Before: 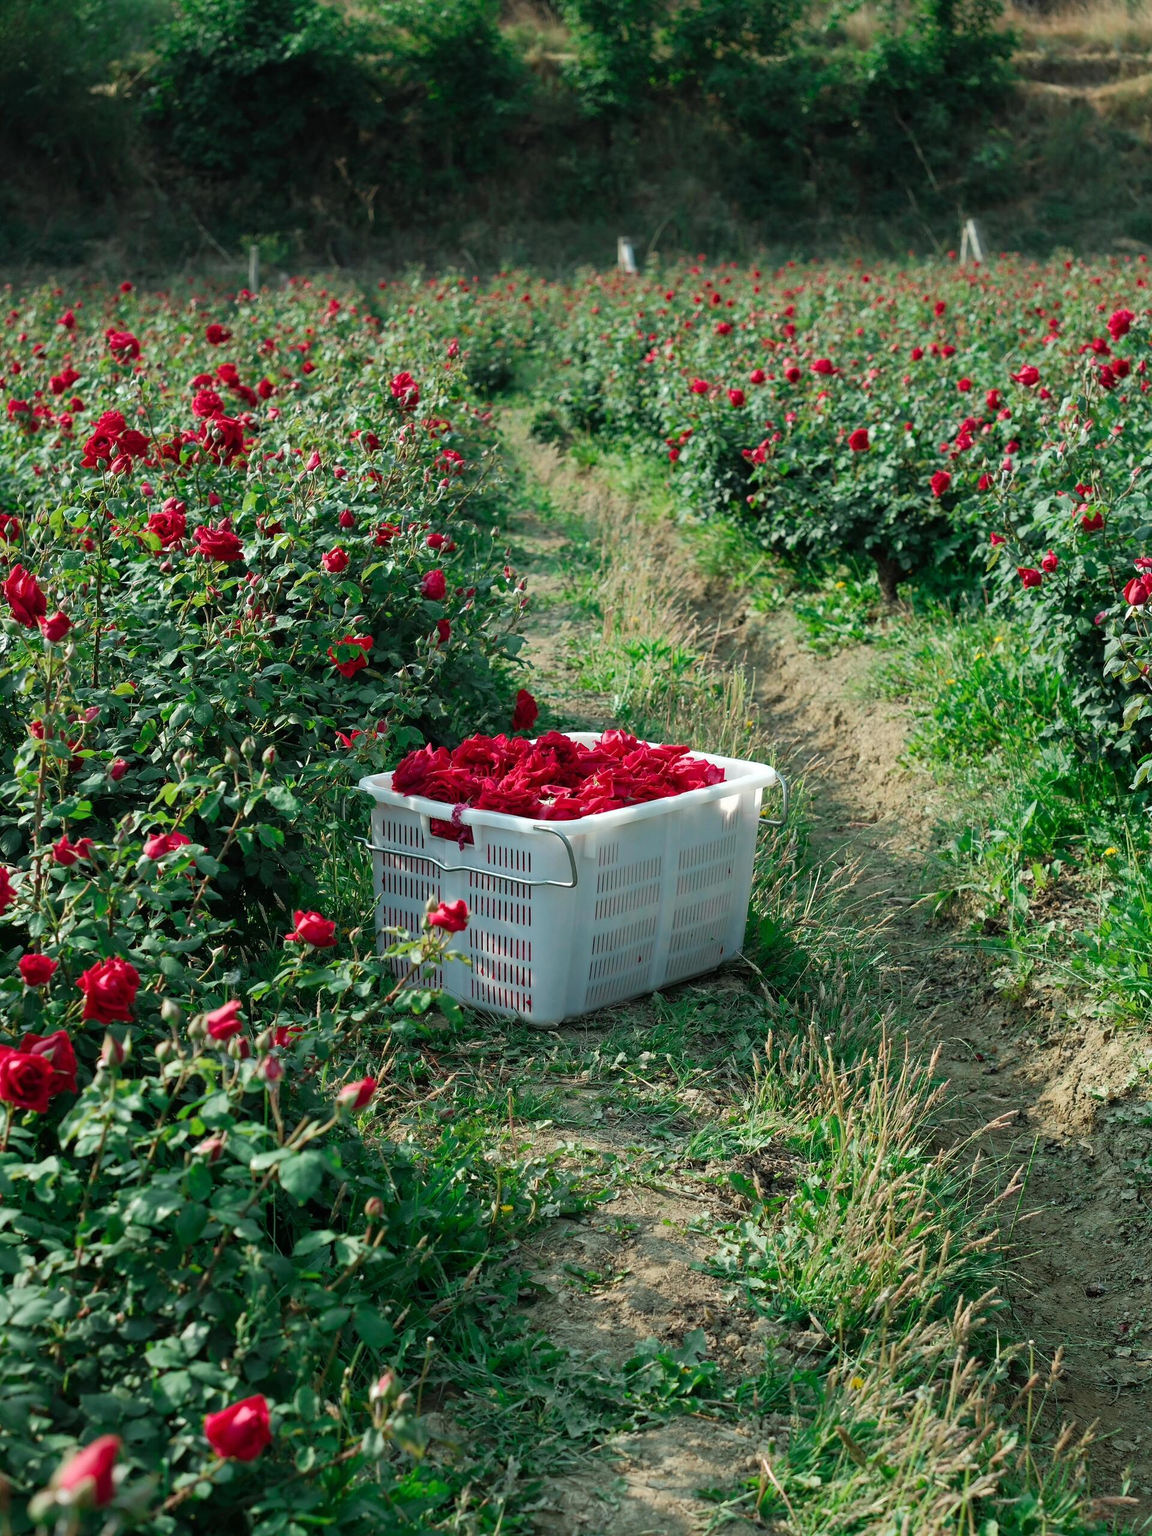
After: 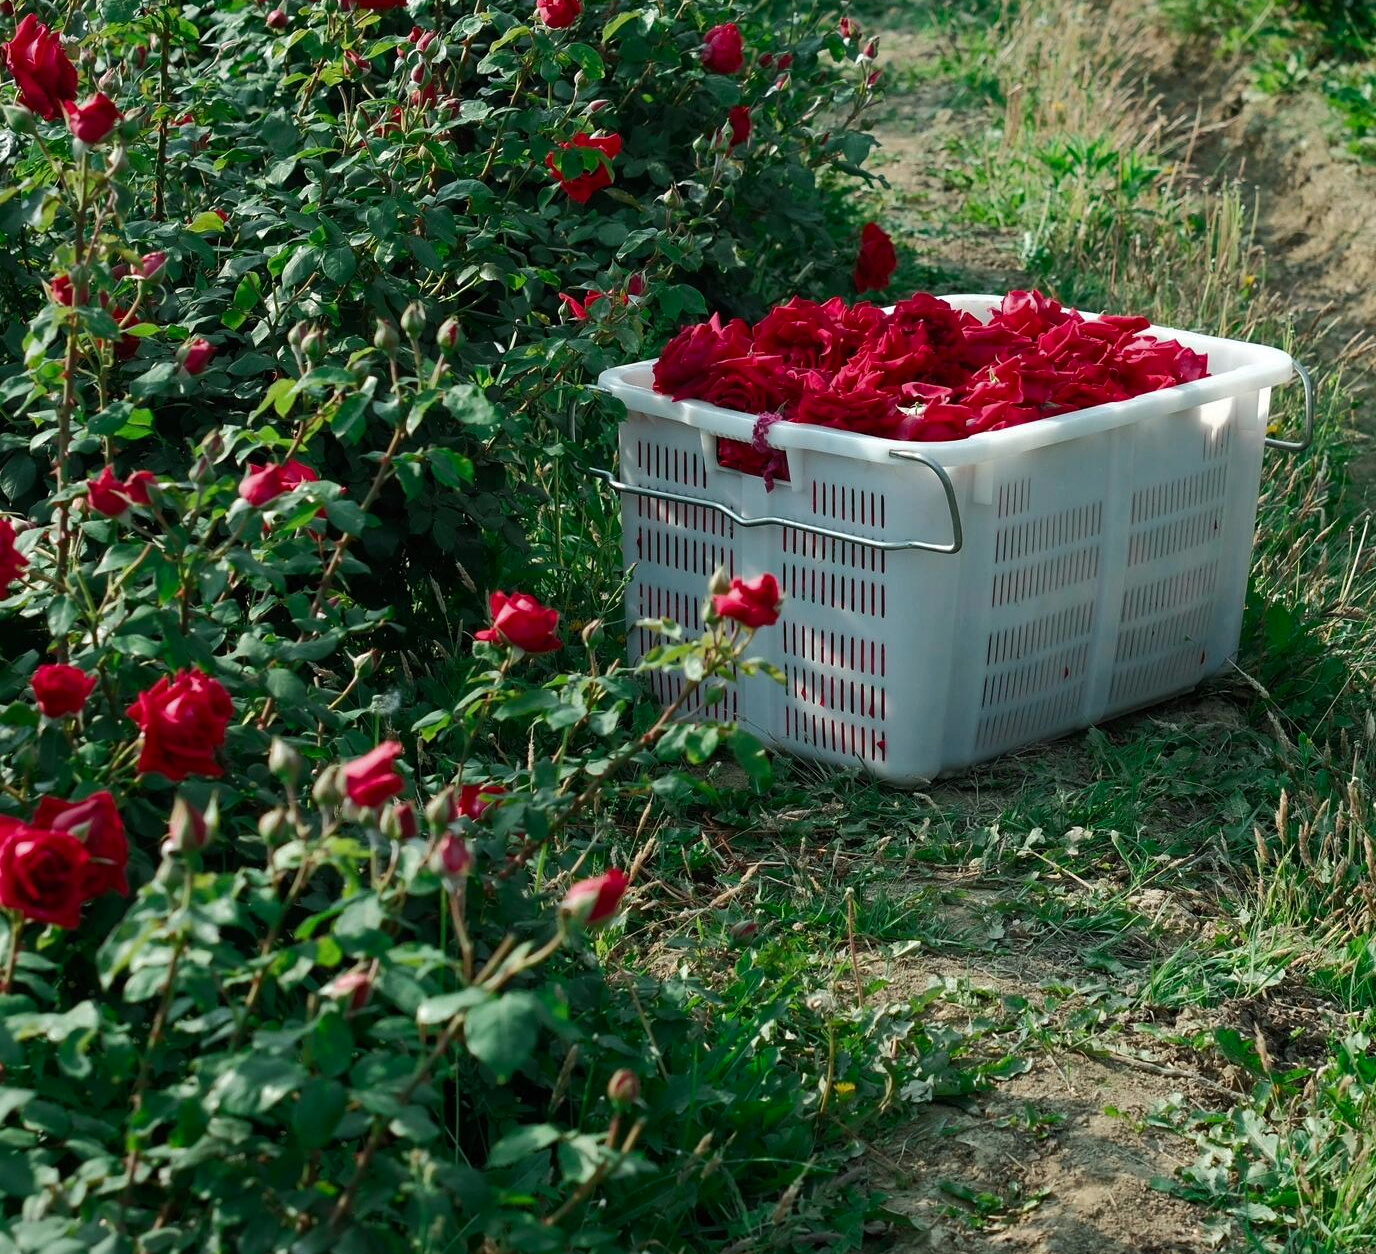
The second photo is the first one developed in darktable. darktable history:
tone curve: curves: ch0 [(0, 0) (0.003, 0.002) (0.011, 0.009) (0.025, 0.02) (0.044, 0.035) (0.069, 0.055) (0.1, 0.08) (0.136, 0.109) (0.177, 0.142) (0.224, 0.179) (0.277, 0.222) (0.335, 0.268) (0.399, 0.329) (0.468, 0.409) (0.543, 0.495) (0.623, 0.579) (0.709, 0.669) (0.801, 0.767) (0.898, 0.885) (1, 1)], color space Lab, independent channels, preserve colors none
levels: mode automatic, levels [0, 0.43, 0.859]
contrast brightness saturation: saturation -0.047
crop: top 36.189%, right 28.249%, bottom 14.813%
